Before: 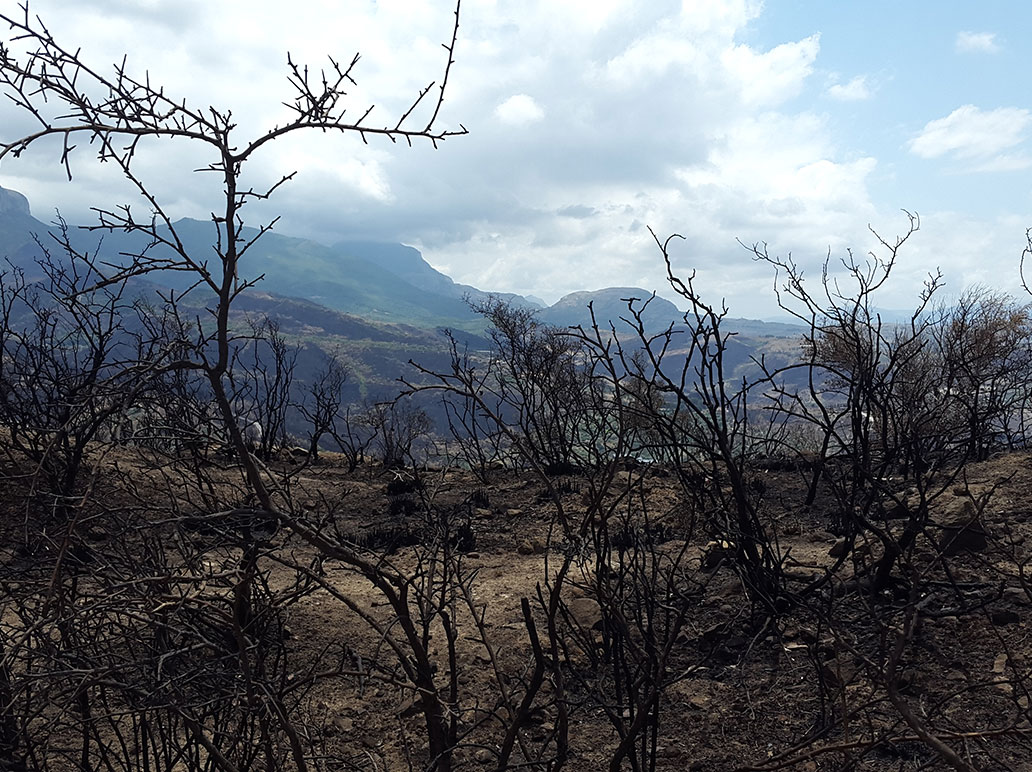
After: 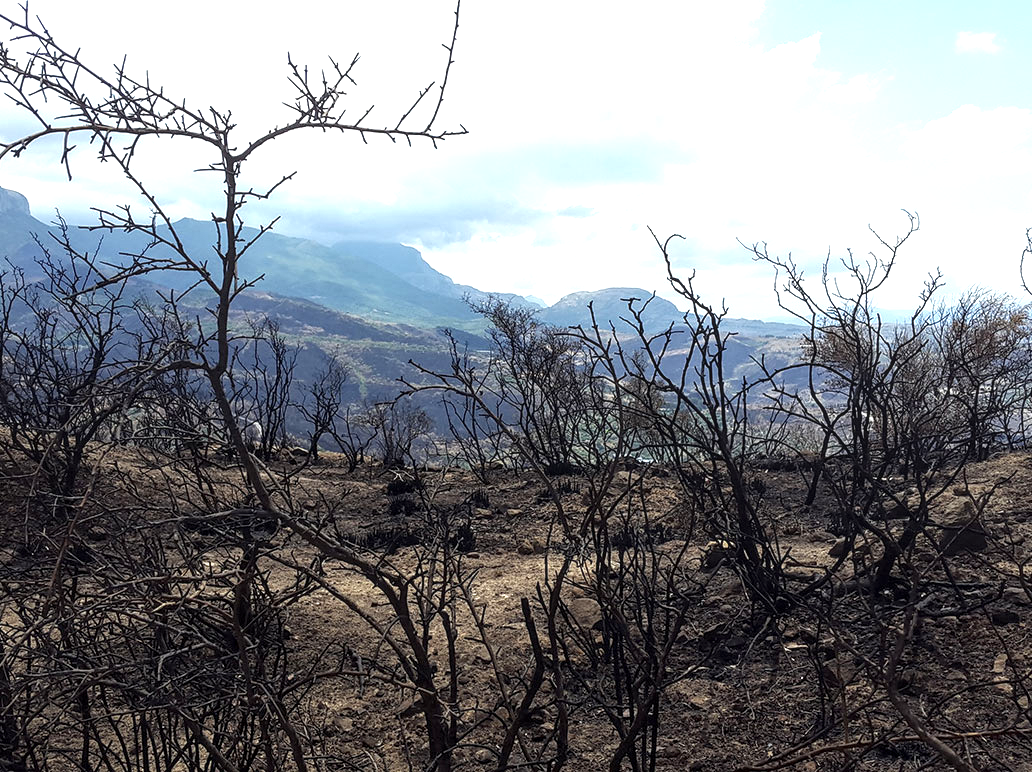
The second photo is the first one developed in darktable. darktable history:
exposure: exposure 0.785 EV, compensate highlight preservation false
local contrast: on, module defaults
